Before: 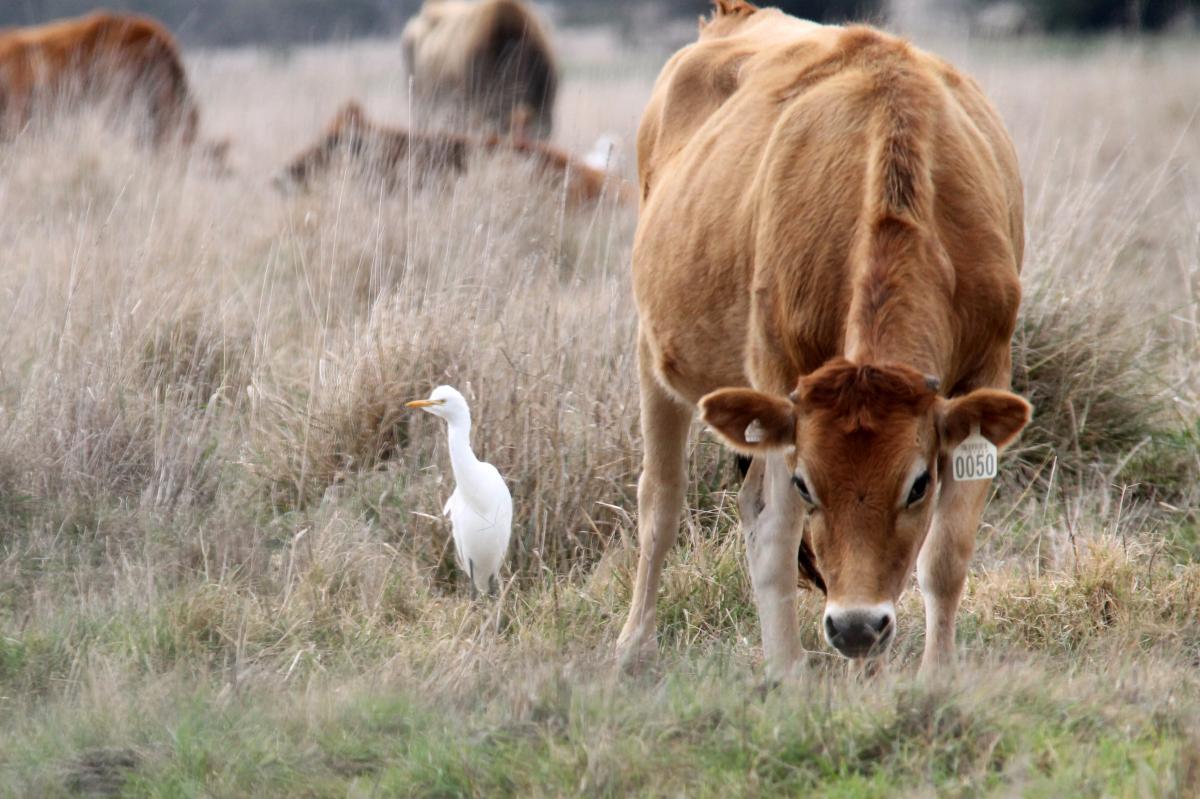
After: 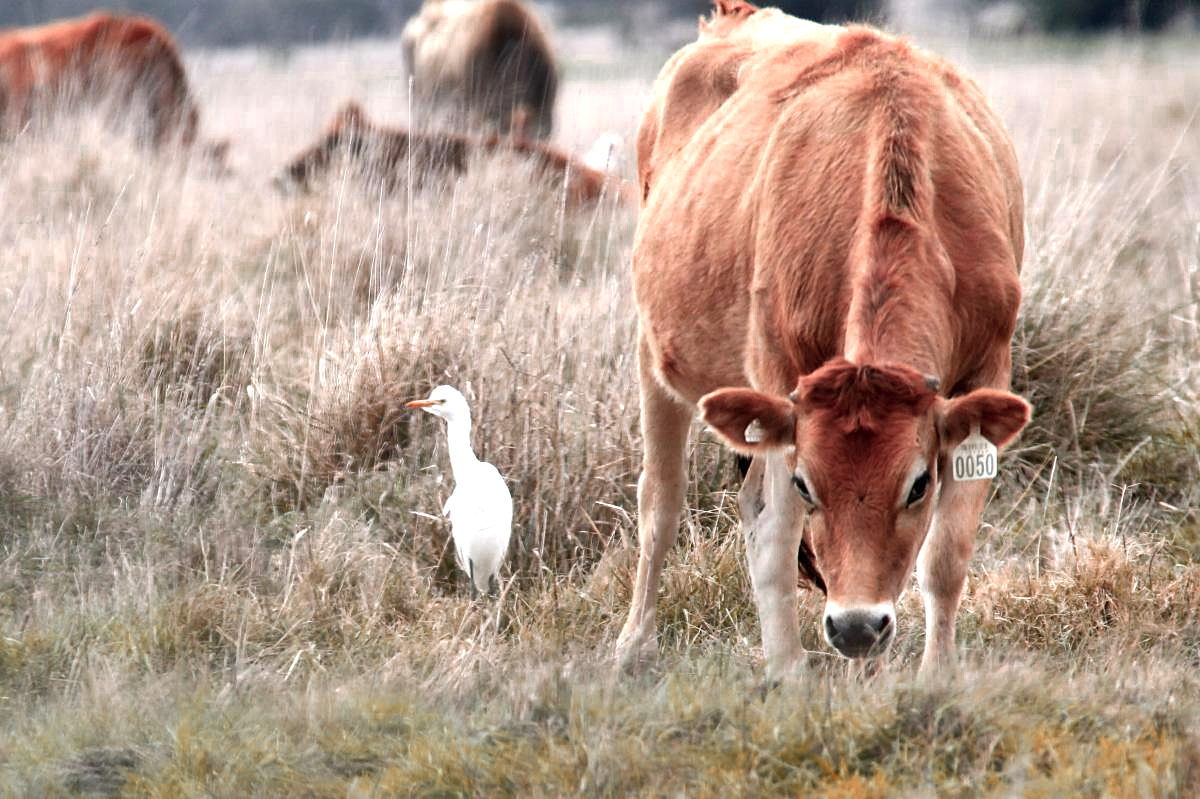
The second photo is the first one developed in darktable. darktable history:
shadows and highlights: soften with gaussian
exposure: exposure 0.606 EV, compensate highlight preservation false
sharpen: radius 1.843, amount 0.404, threshold 1.302
color zones: curves: ch0 [(0.006, 0.385) (0.143, 0.563) (0.243, 0.321) (0.352, 0.464) (0.516, 0.456) (0.625, 0.5) (0.75, 0.5) (0.875, 0.5)]; ch1 [(0, 0.5) (0.134, 0.504) (0.246, 0.463) (0.421, 0.515) (0.5, 0.56) (0.625, 0.5) (0.75, 0.5) (0.875, 0.5)]; ch2 [(0, 0.5) (0.131, 0.426) (0.307, 0.289) (0.38, 0.188) (0.513, 0.216) (0.625, 0.548) (0.75, 0.468) (0.838, 0.396) (0.971, 0.311)]
